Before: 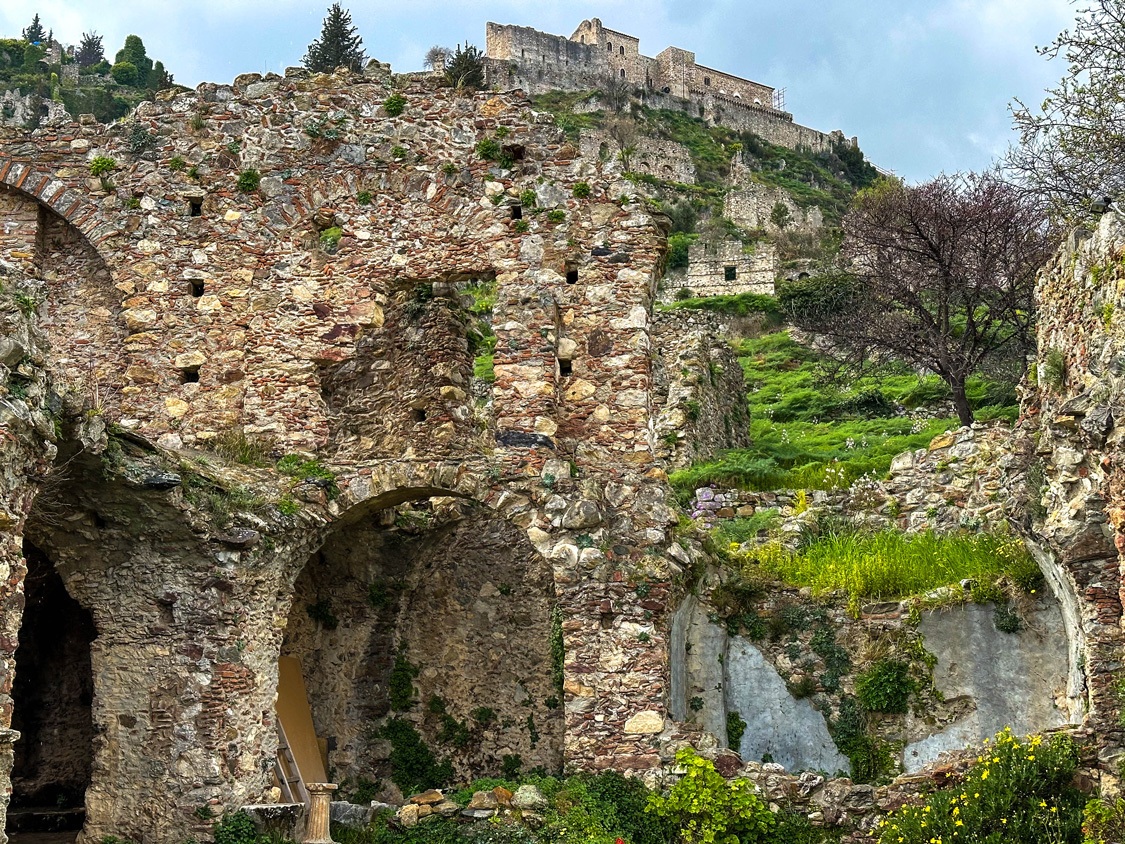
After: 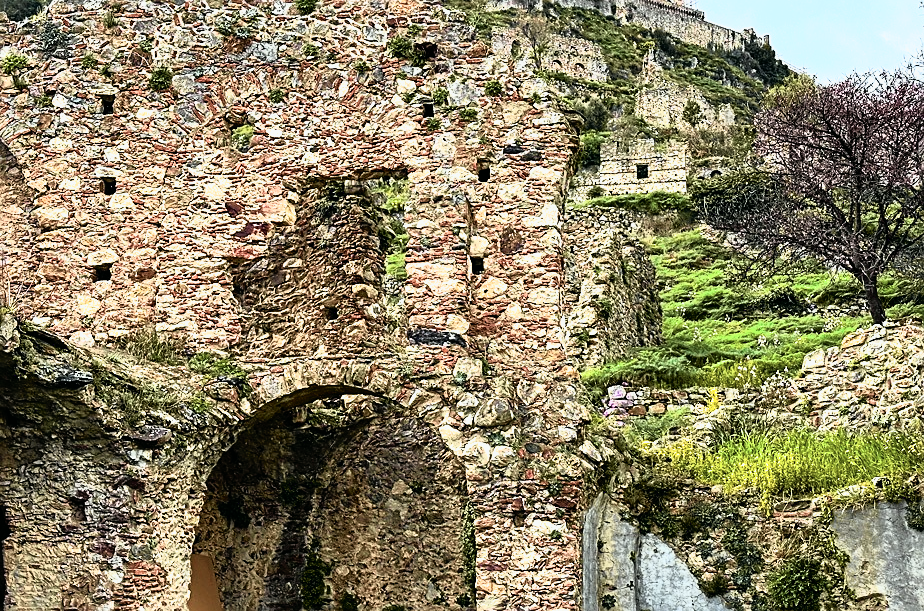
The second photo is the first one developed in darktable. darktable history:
exposure: black level correction 0, compensate highlight preservation false
tone equalizer: on, module defaults
tone curve: curves: ch0 [(0, 0) (0.105, 0.068) (0.181, 0.185) (0.28, 0.291) (0.384, 0.404) (0.485, 0.531) (0.638, 0.681) (0.795, 0.879) (1, 0.977)]; ch1 [(0, 0) (0.161, 0.092) (0.35, 0.33) (0.379, 0.401) (0.456, 0.469) (0.504, 0.5) (0.512, 0.514) (0.58, 0.597) (0.635, 0.646) (1, 1)]; ch2 [(0, 0) (0.371, 0.362) (0.437, 0.437) (0.5, 0.5) (0.53, 0.523) (0.56, 0.58) (0.622, 0.606) (1, 1)], color space Lab, independent channels, preserve colors none
filmic rgb: black relative exposure -9.04 EV, white relative exposure 2.3 EV, threshold 5.98 EV, hardness 7.41, enable highlight reconstruction true
sharpen: on, module defaults
contrast brightness saturation: contrast 0.199, brightness 0.169, saturation 0.22
crop: left 7.865%, top 12.143%, right 9.97%, bottom 15.409%
